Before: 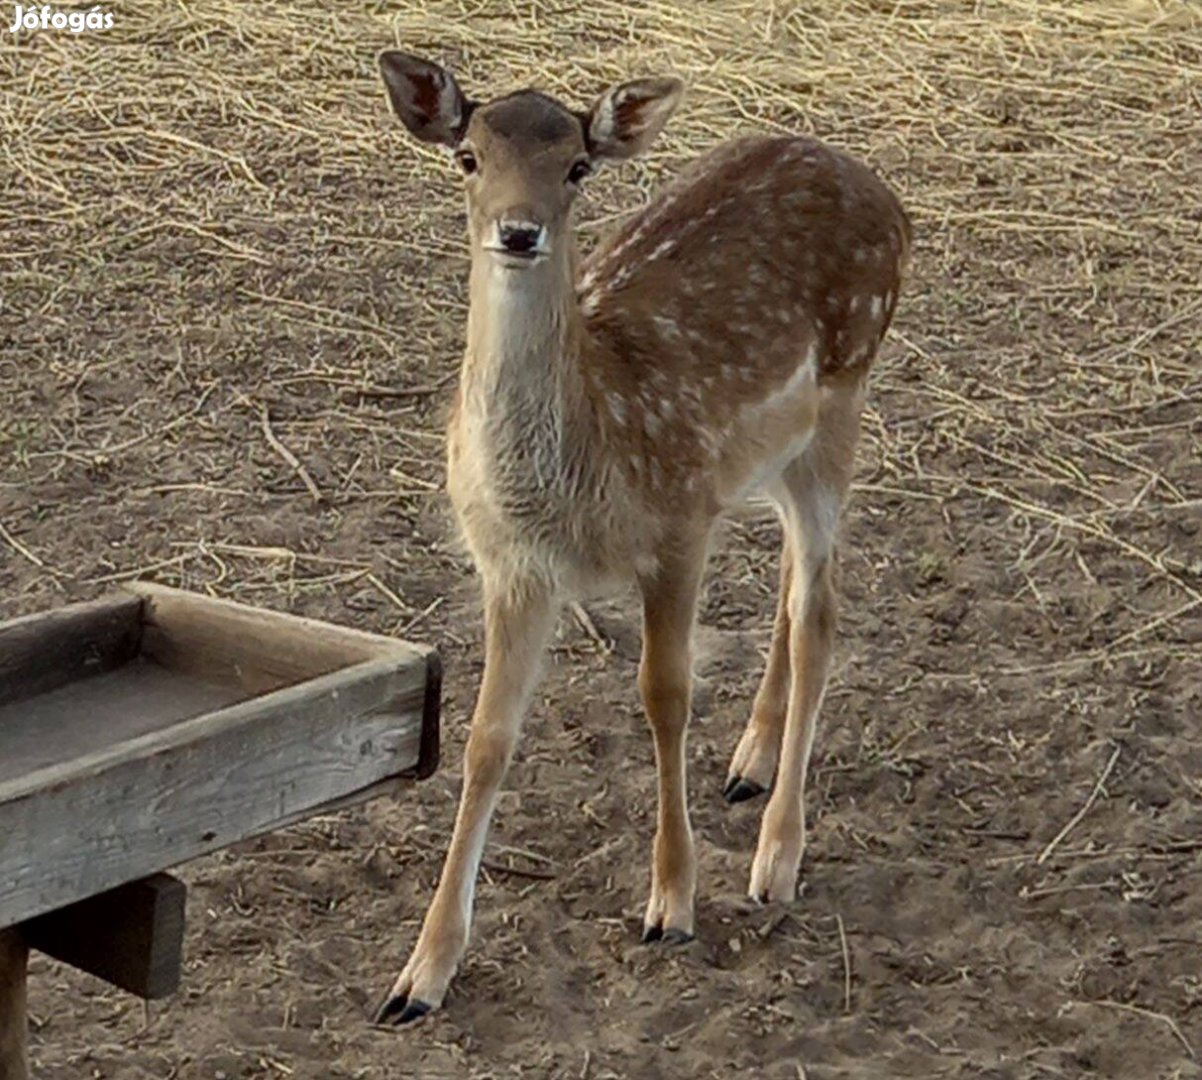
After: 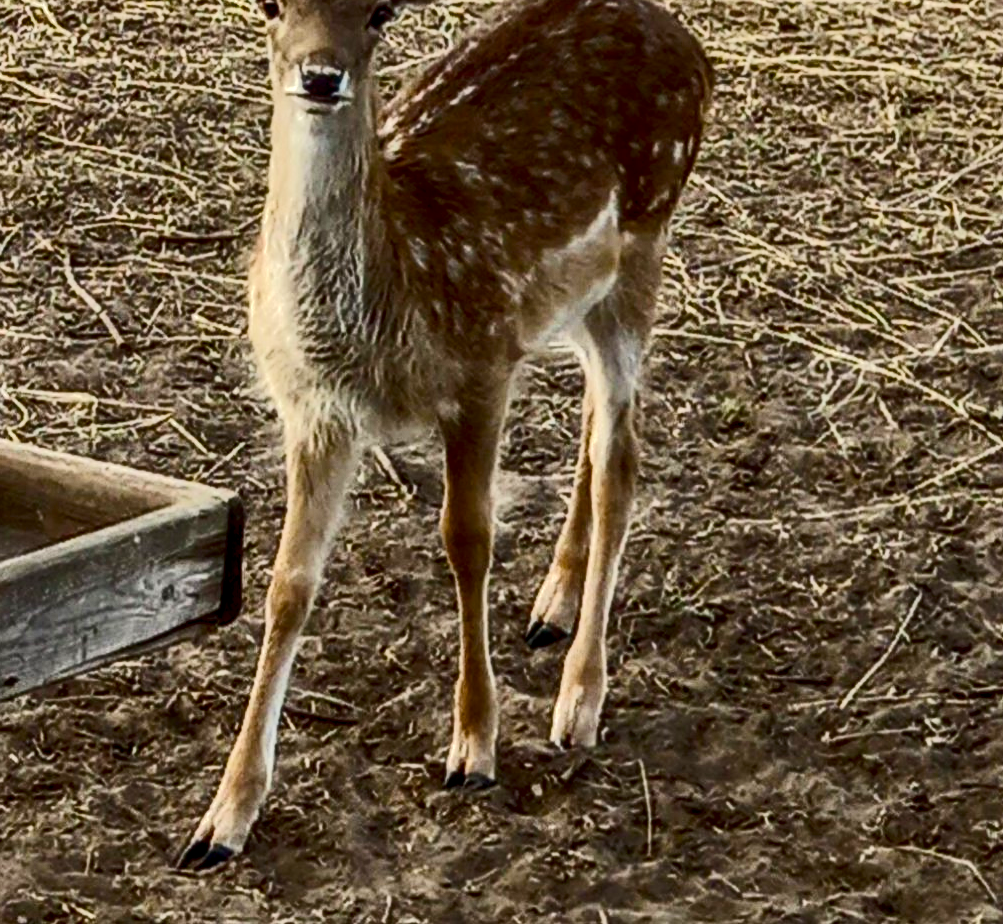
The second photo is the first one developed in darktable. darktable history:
color balance rgb: linear chroma grading › shadows -6.508%, linear chroma grading › highlights -6.541%, linear chroma grading › global chroma -10.491%, linear chroma grading › mid-tones -7.639%, perceptual saturation grading › global saturation 40.191%, perceptual saturation grading › highlights -25.286%, perceptual saturation grading › mid-tones 34.749%, perceptual saturation grading › shadows 35.81%, global vibrance 20%
tone curve: curves: ch0 [(0, 0) (0.003, 0.006) (0.011, 0.006) (0.025, 0.008) (0.044, 0.014) (0.069, 0.02) (0.1, 0.025) (0.136, 0.037) (0.177, 0.053) (0.224, 0.086) (0.277, 0.13) (0.335, 0.189) (0.399, 0.253) (0.468, 0.375) (0.543, 0.521) (0.623, 0.671) (0.709, 0.789) (0.801, 0.841) (0.898, 0.889) (1, 1)], color space Lab, independent channels, preserve colors none
local contrast: detail 130%
exposure: black level correction 0.001, exposure 0.192 EV, compensate exposure bias true, compensate highlight preservation false
crop: left 16.492%, top 14.422%
